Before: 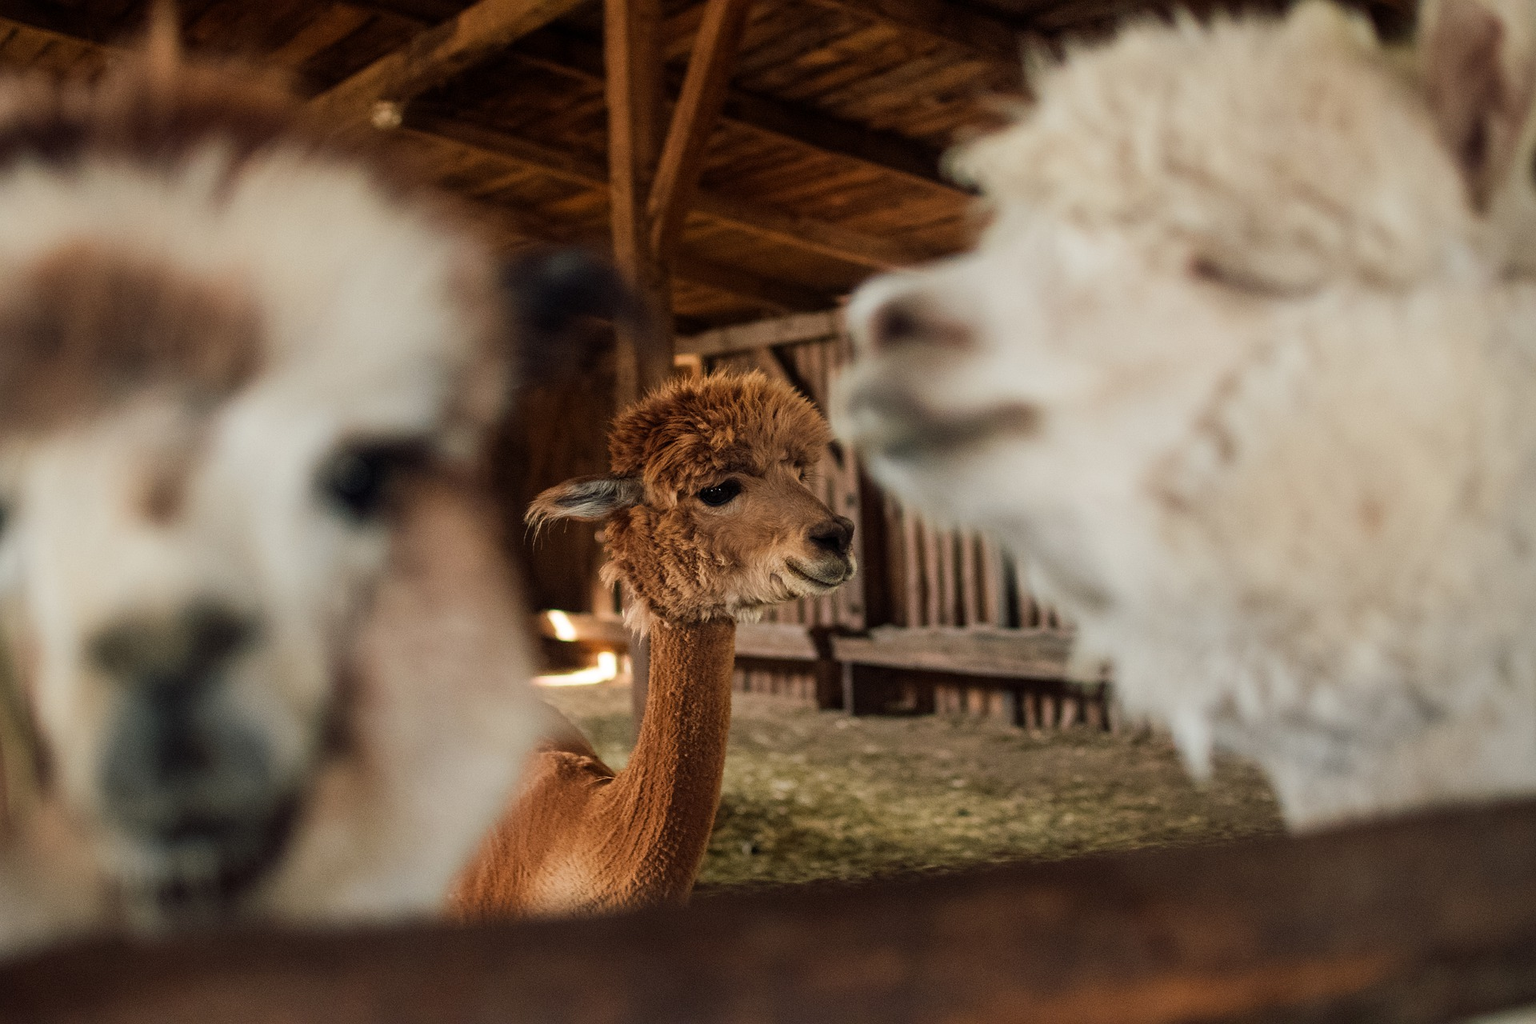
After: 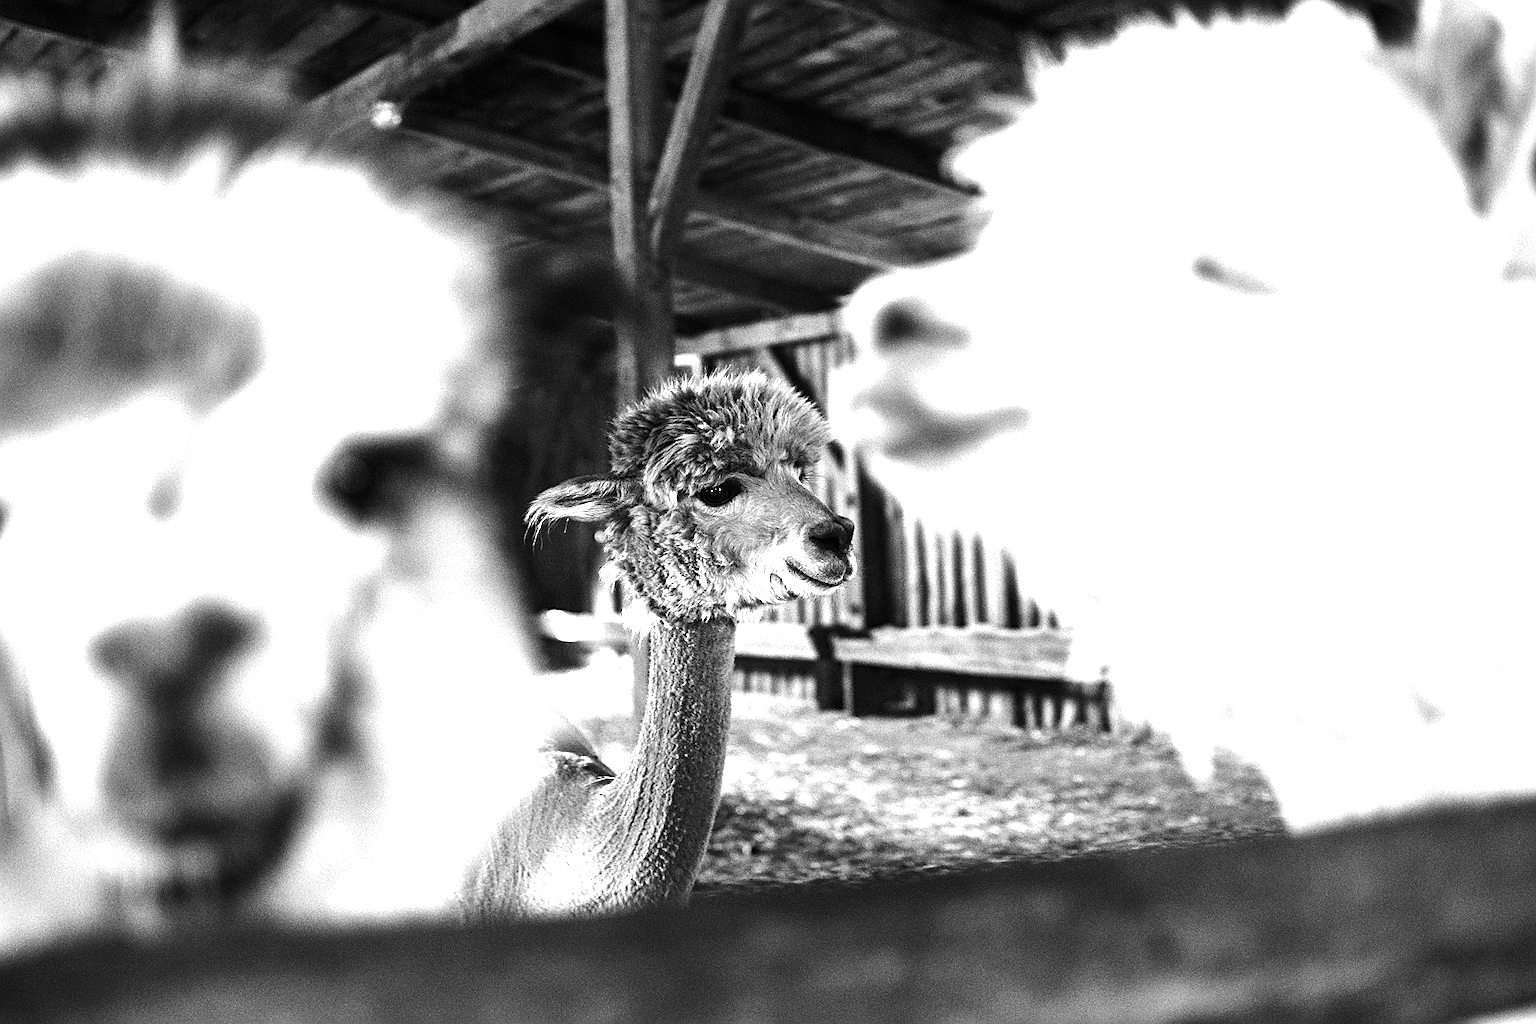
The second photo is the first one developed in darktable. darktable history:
tone equalizer: -8 EV -1.08 EV, -7 EV -1.01 EV, -6 EV -0.867 EV, -5 EV -0.578 EV, -3 EV 0.578 EV, -2 EV 0.867 EV, -1 EV 1.01 EV, +0 EV 1.08 EV, edges refinement/feathering 500, mask exposure compensation -1.57 EV, preserve details no
monochrome: on, module defaults
sharpen: on, module defaults
exposure: black level correction 0, exposure 1.3 EV, compensate highlight preservation false
